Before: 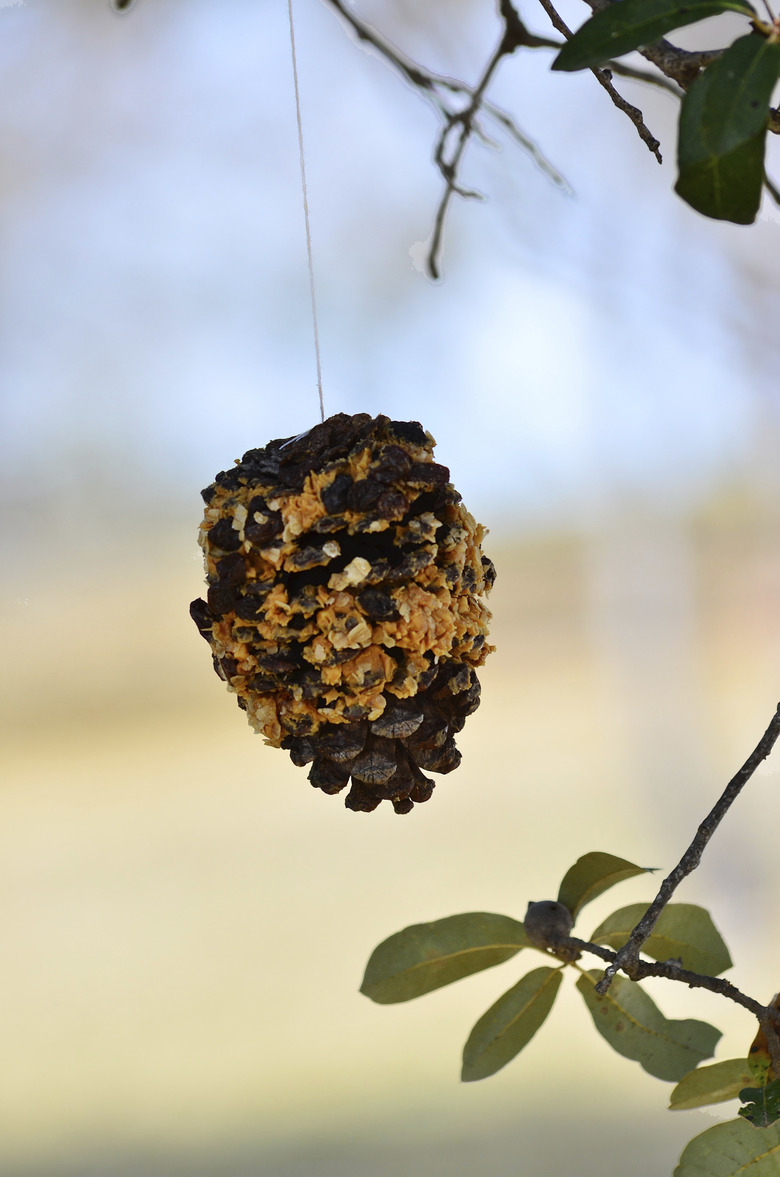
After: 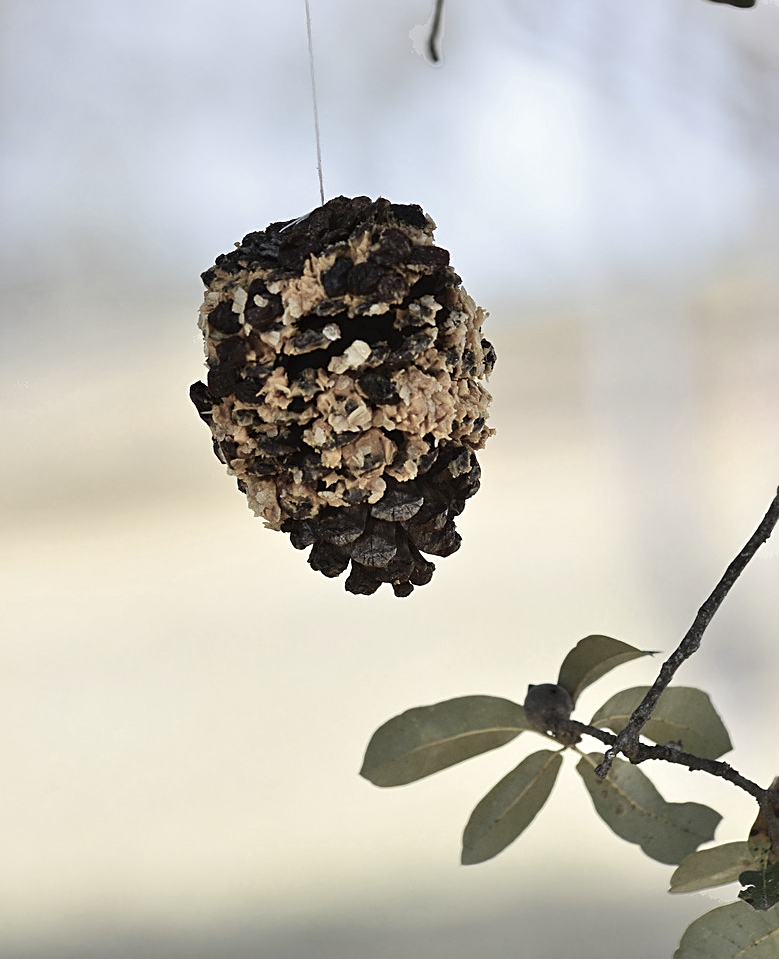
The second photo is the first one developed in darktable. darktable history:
crop and rotate: top 18.507%
color zones: curves: ch0 [(0, 0.6) (0.129, 0.585) (0.193, 0.596) (0.429, 0.5) (0.571, 0.5) (0.714, 0.5) (0.857, 0.5) (1, 0.6)]; ch1 [(0, 0.453) (0.112, 0.245) (0.213, 0.252) (0.429, 0.233) (0.571, 0.231) (0.683, 0.242) (0.857, 0.296) (1, 0.453)]
sharpen: on, module defaults
